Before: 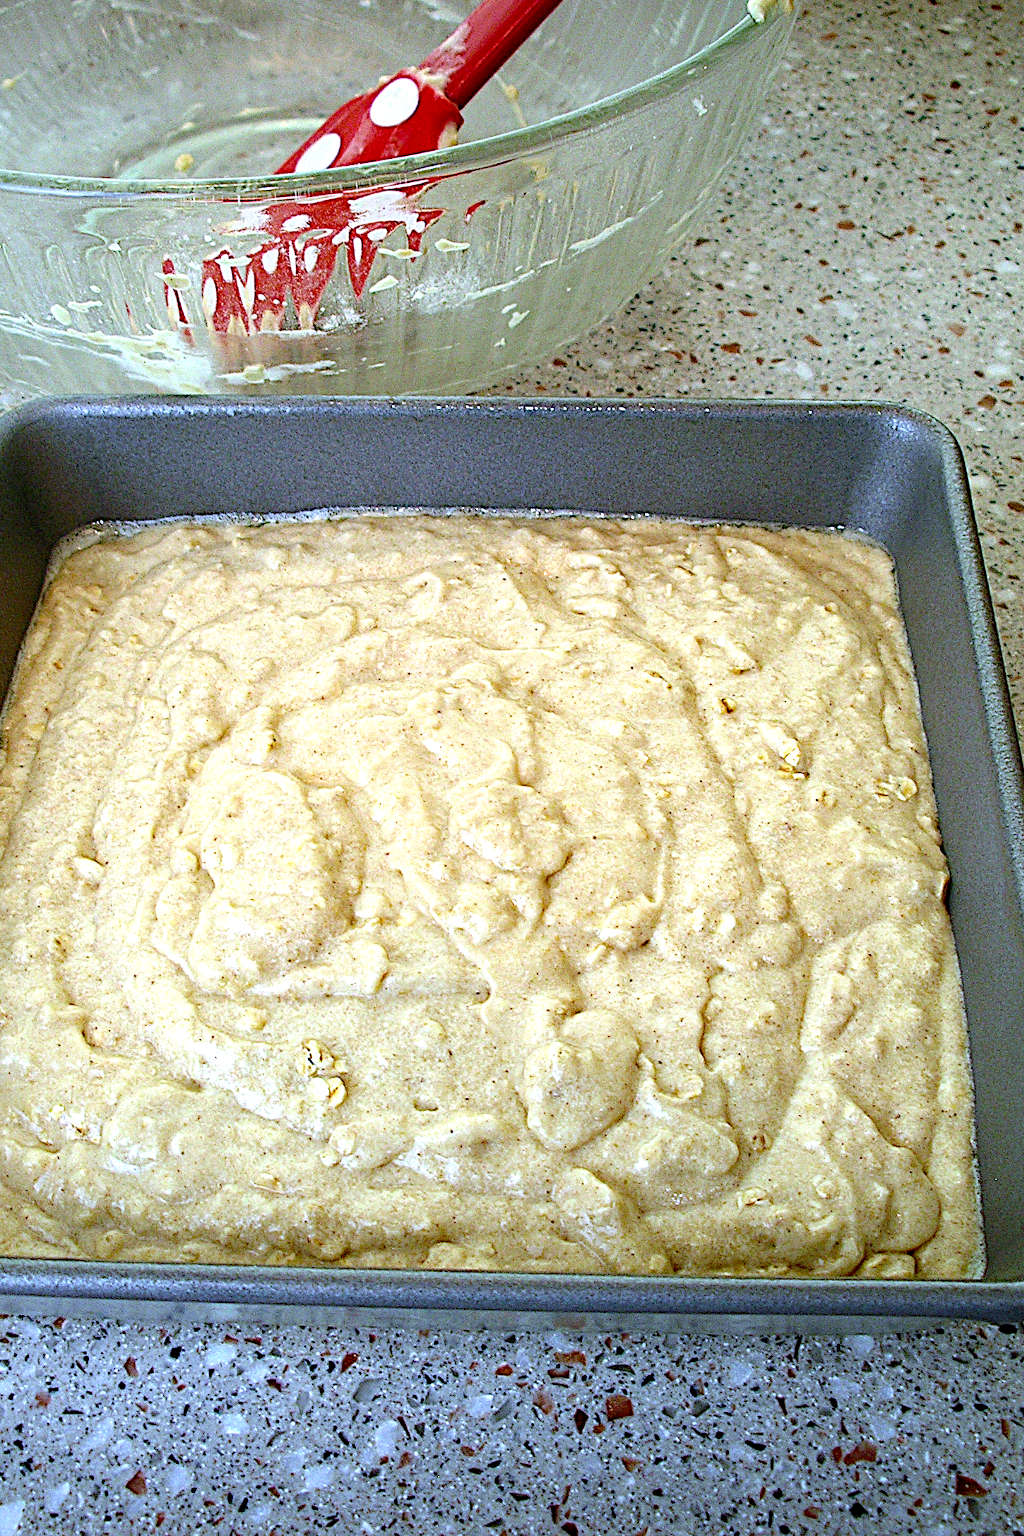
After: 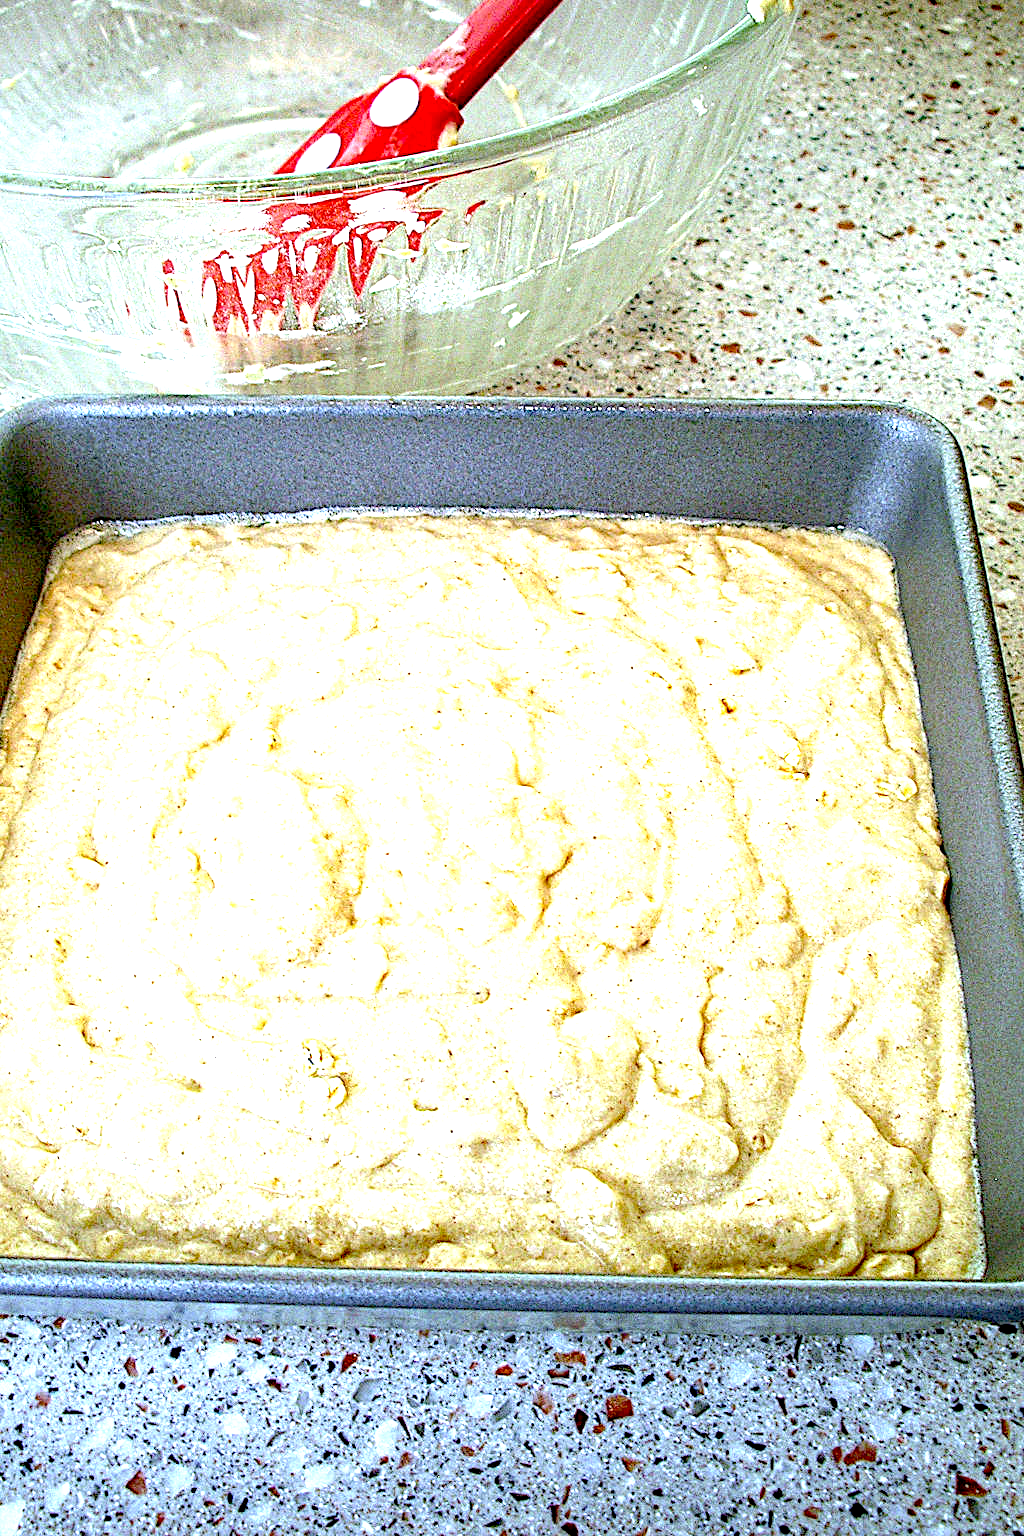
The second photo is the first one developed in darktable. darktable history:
local contrast: on, module defaults
exposure: black level correction 0.01, exposure 1 EV, compensate highlight preservation false
